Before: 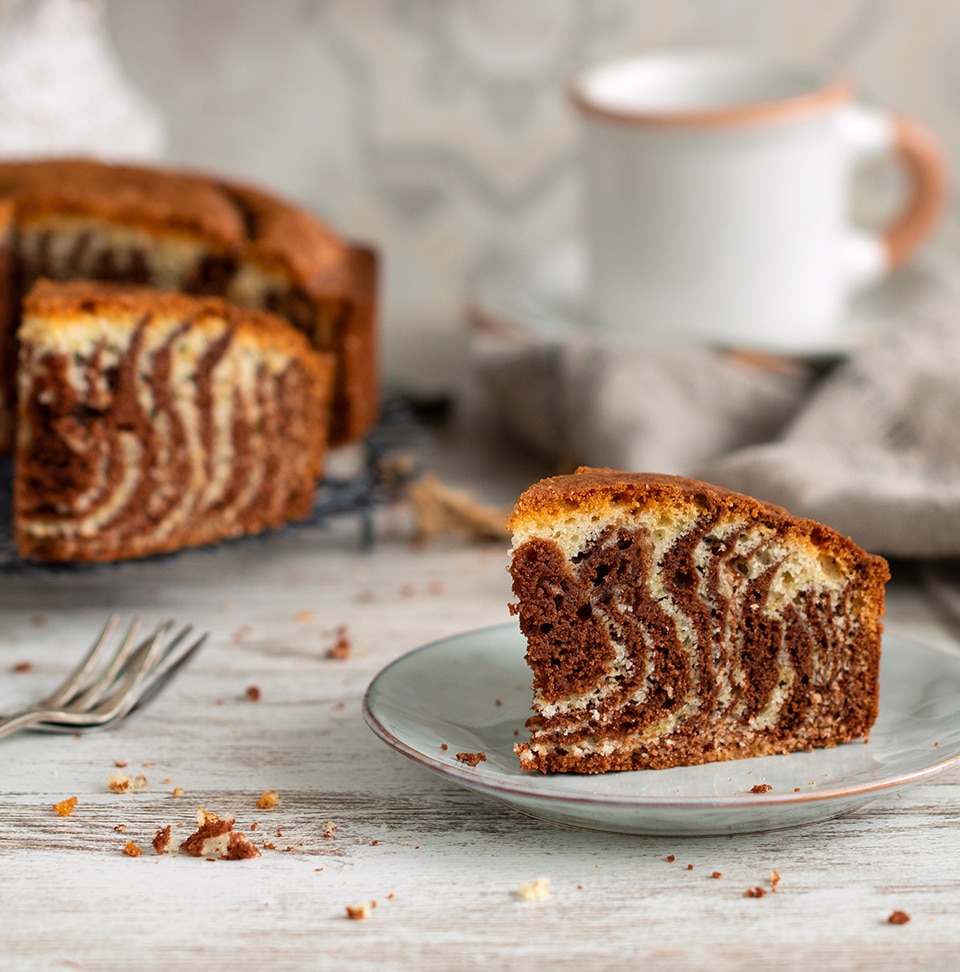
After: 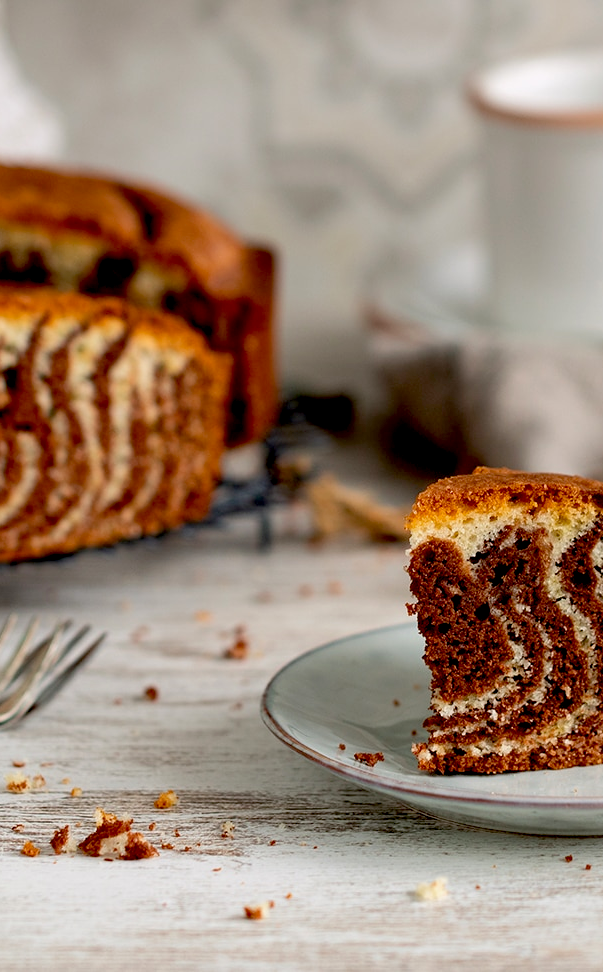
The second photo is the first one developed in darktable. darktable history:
exposure: black level correction 0.029, exposure -0.073 EV, compensate highlight preservation false
crop: left 10.644%, right 26.528%
